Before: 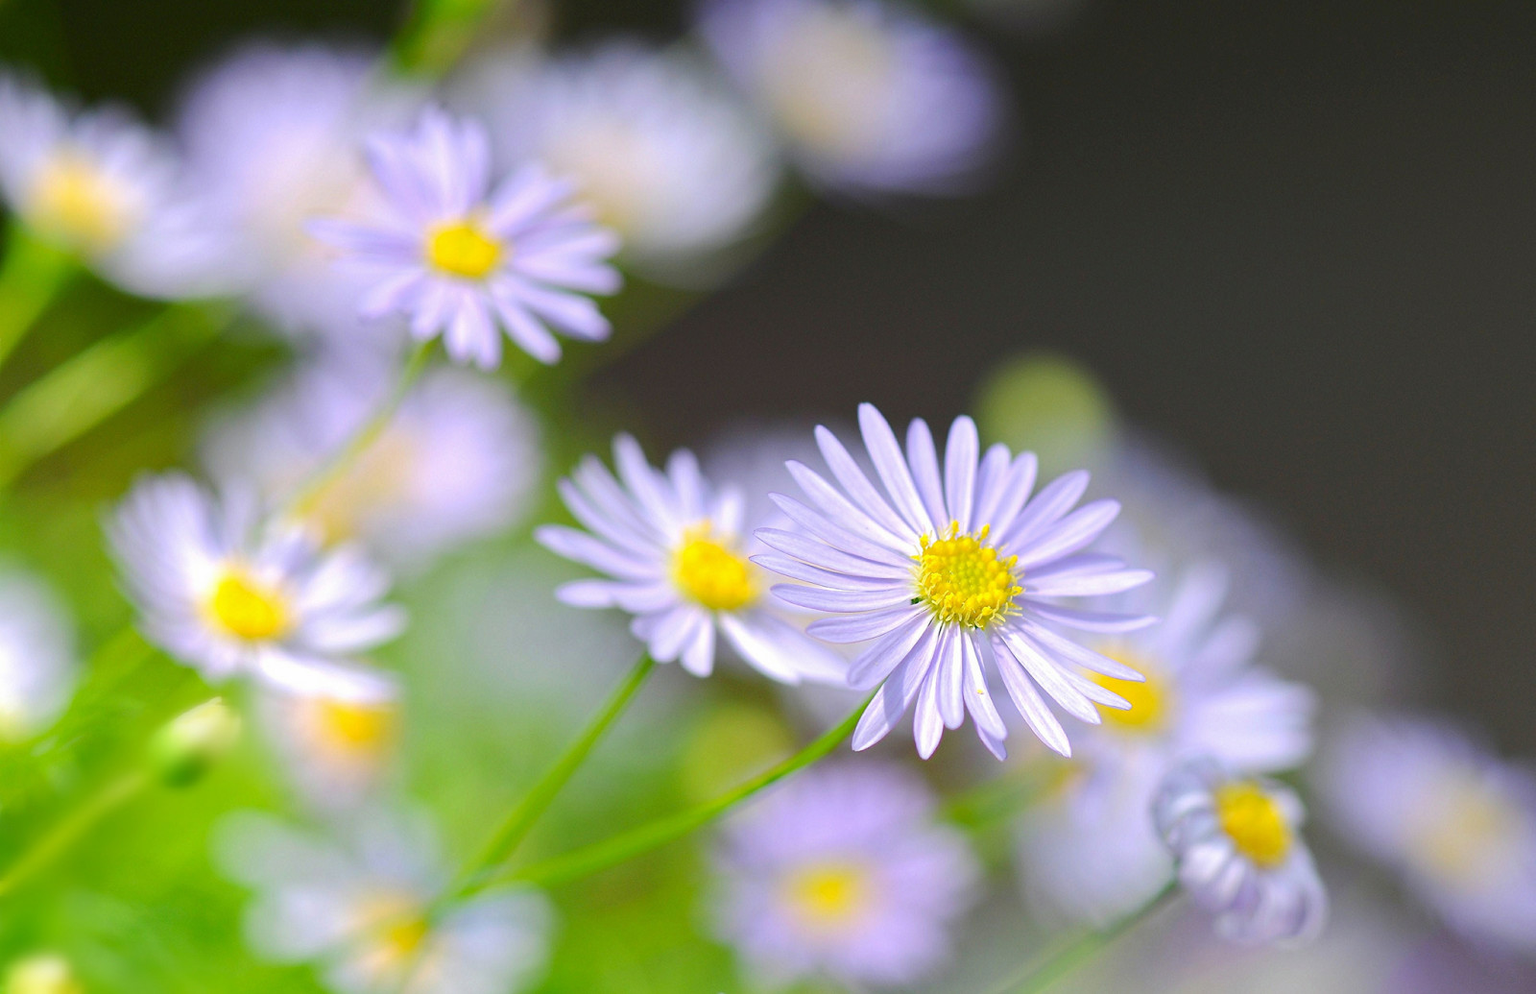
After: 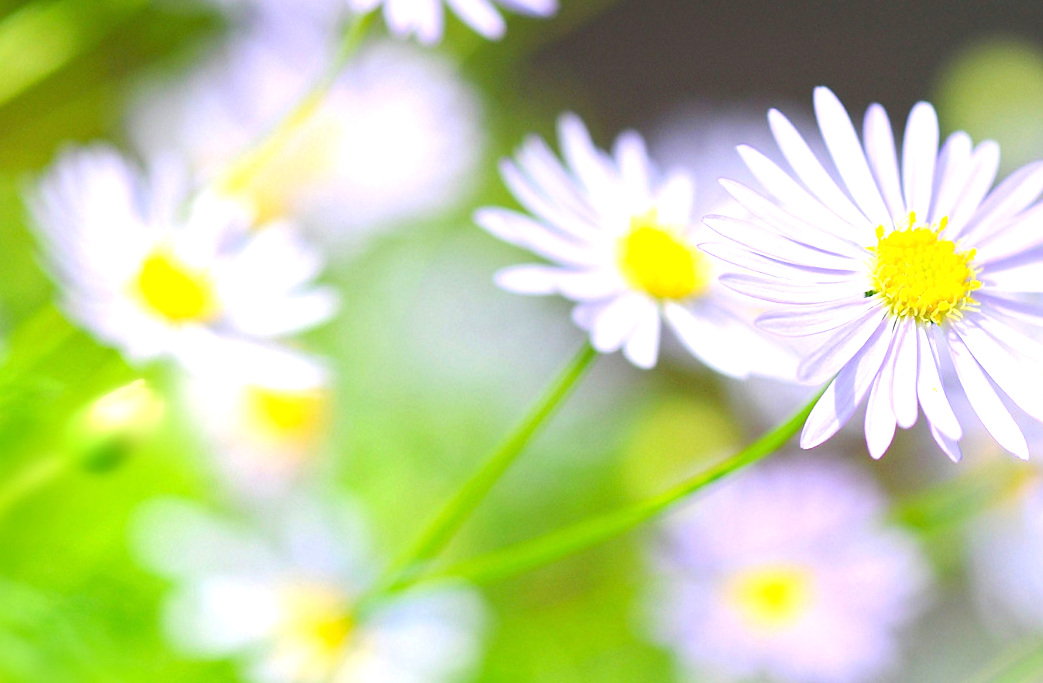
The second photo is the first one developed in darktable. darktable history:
exposure: exposure 0.763 EV, compensate highlight preservation false
crop and rotate: angle -1.14°, left 3.777%, top 31.907%, right 29.035%
